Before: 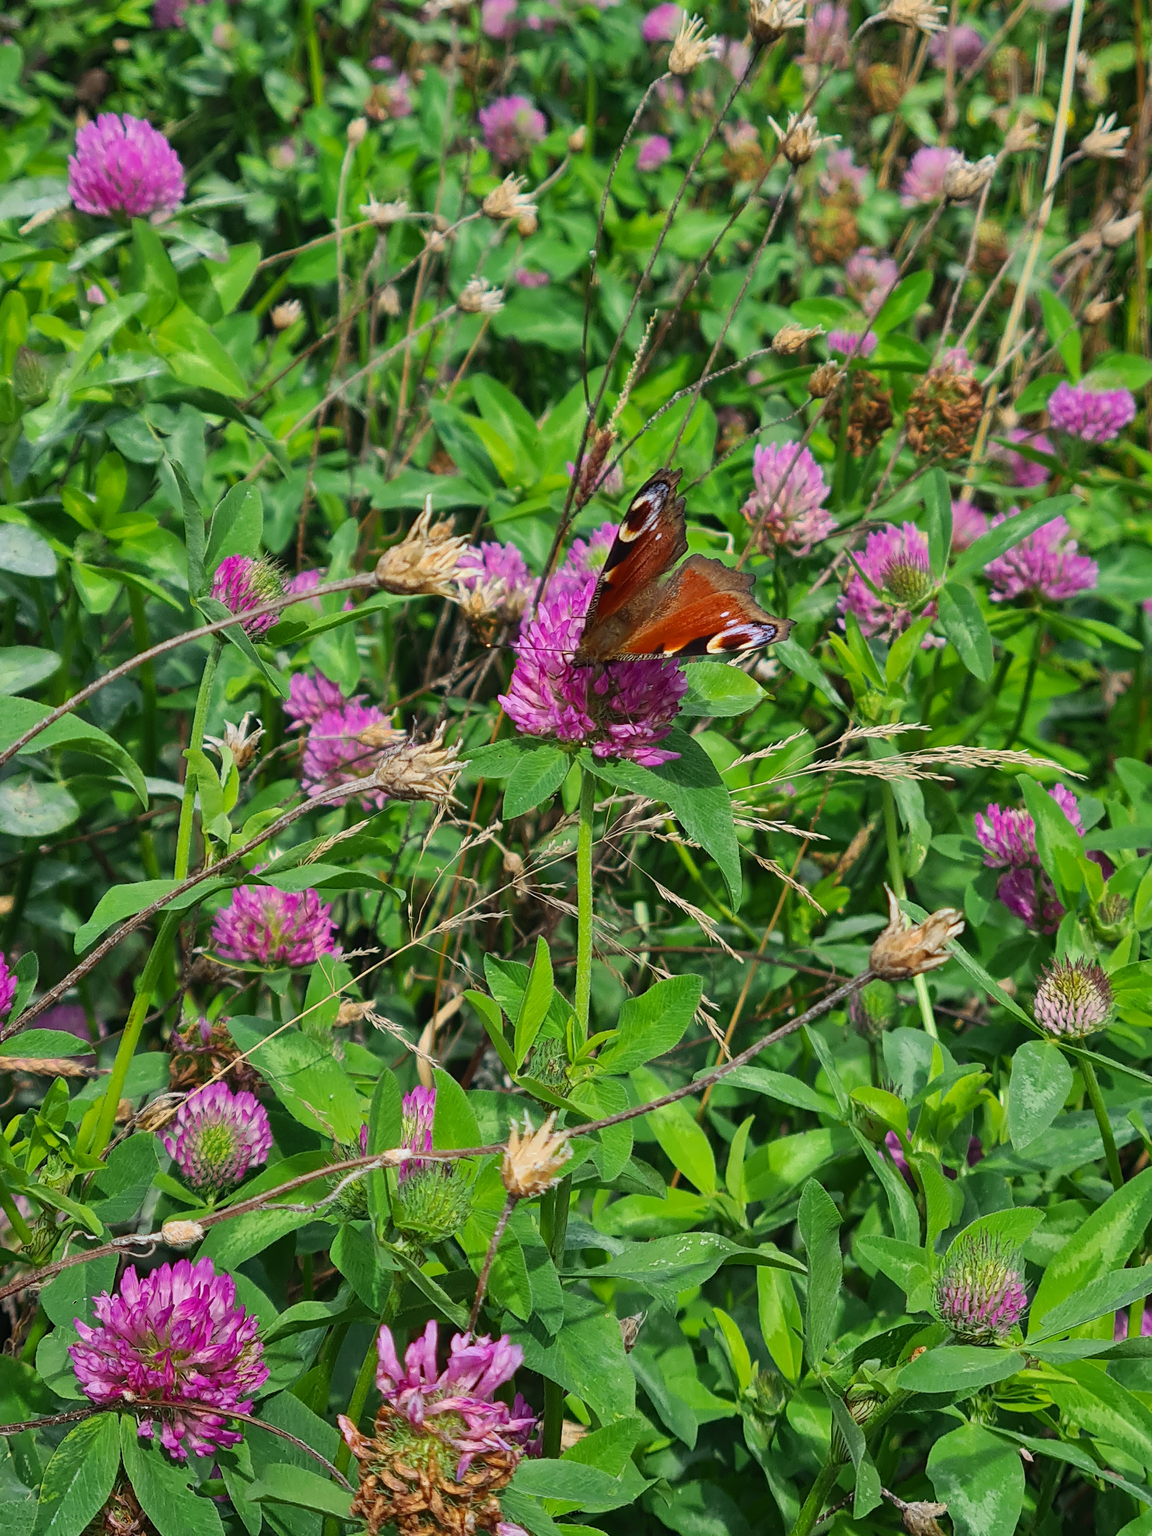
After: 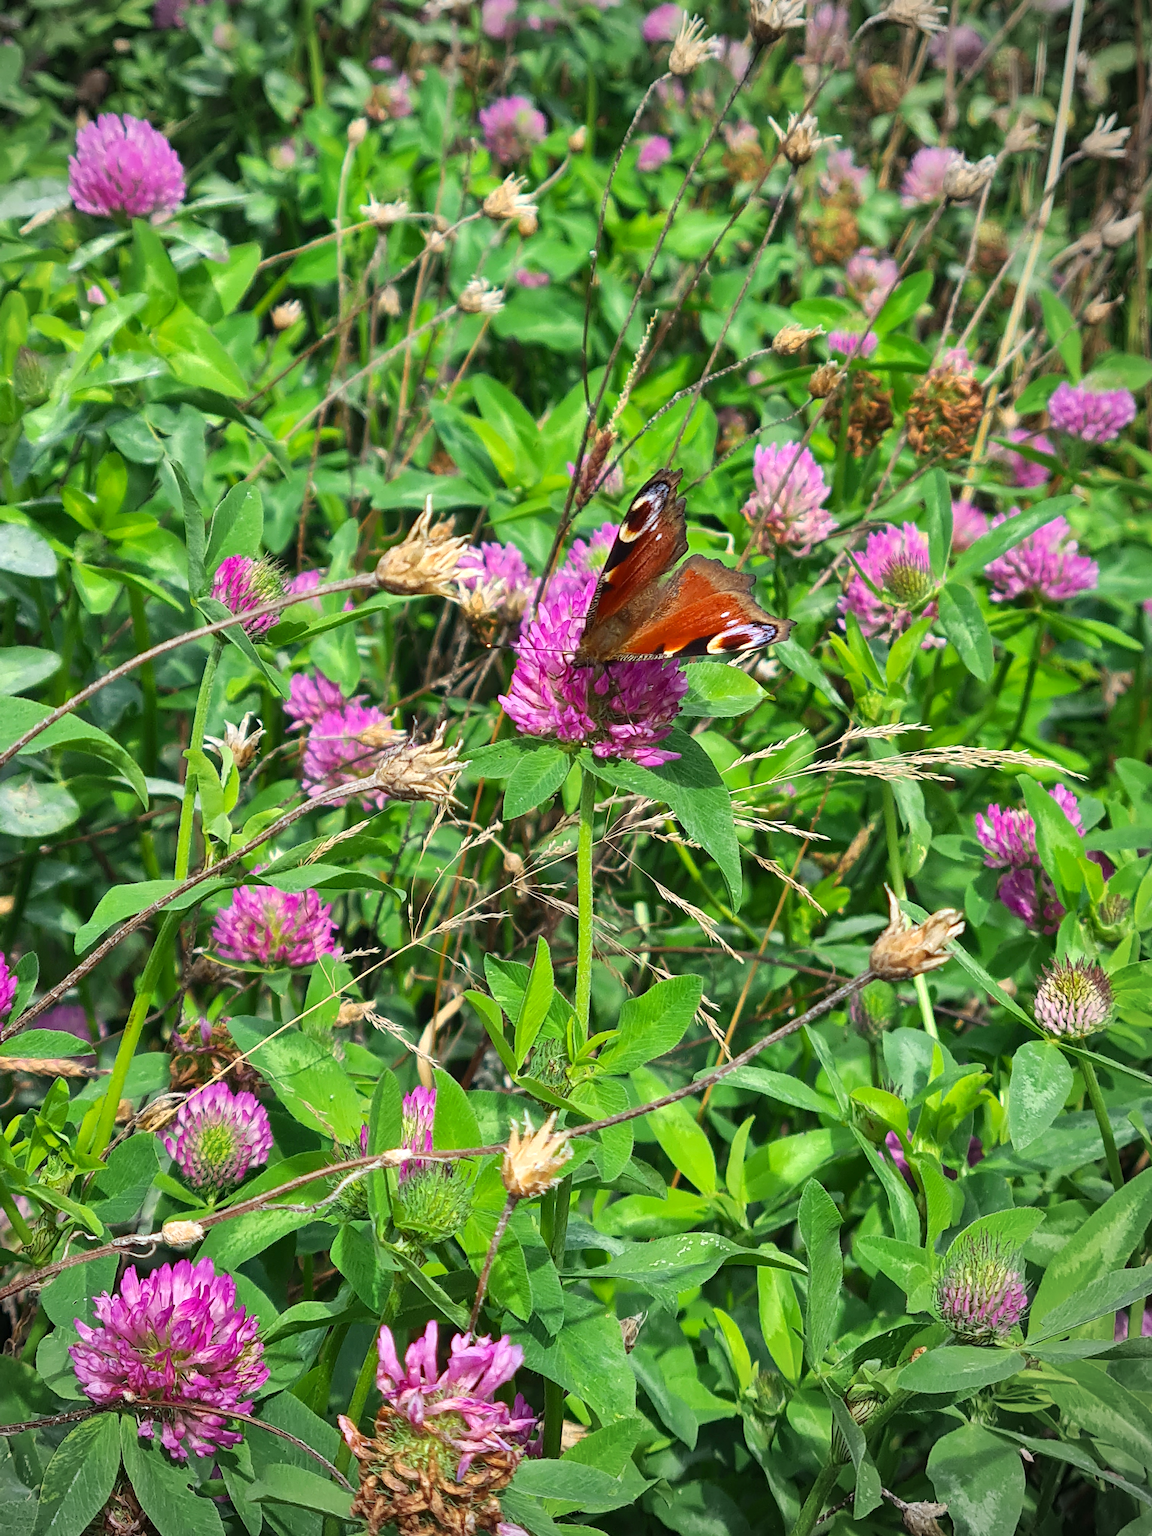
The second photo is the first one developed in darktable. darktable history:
vignetting: center (-0.15, 0.013)
exposure: black level correction 0.001, exposure 0.5 EV, compensate exposure bias true, compensate highlight preservation false
